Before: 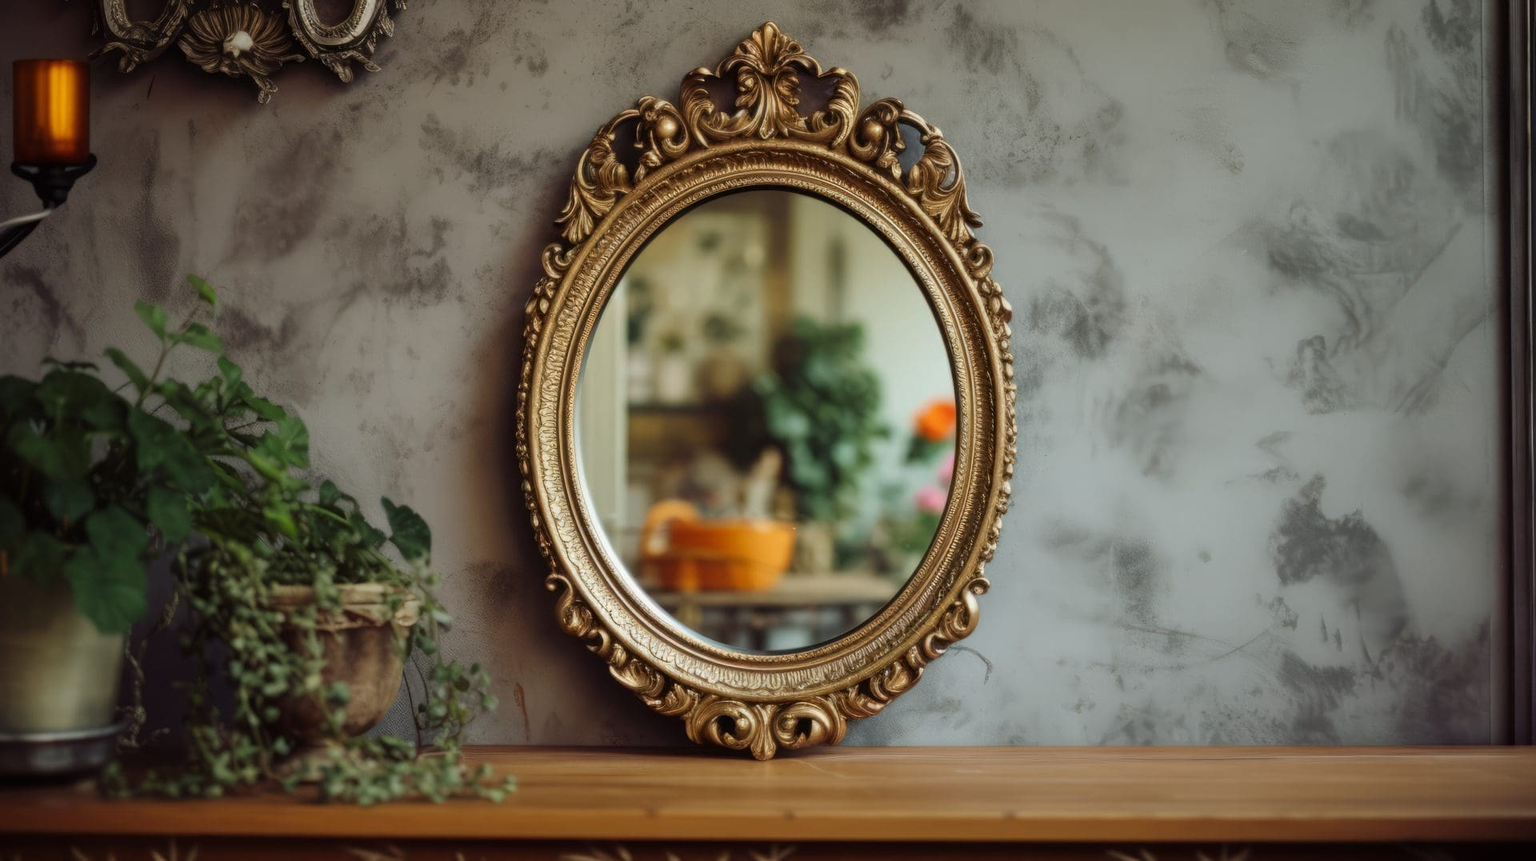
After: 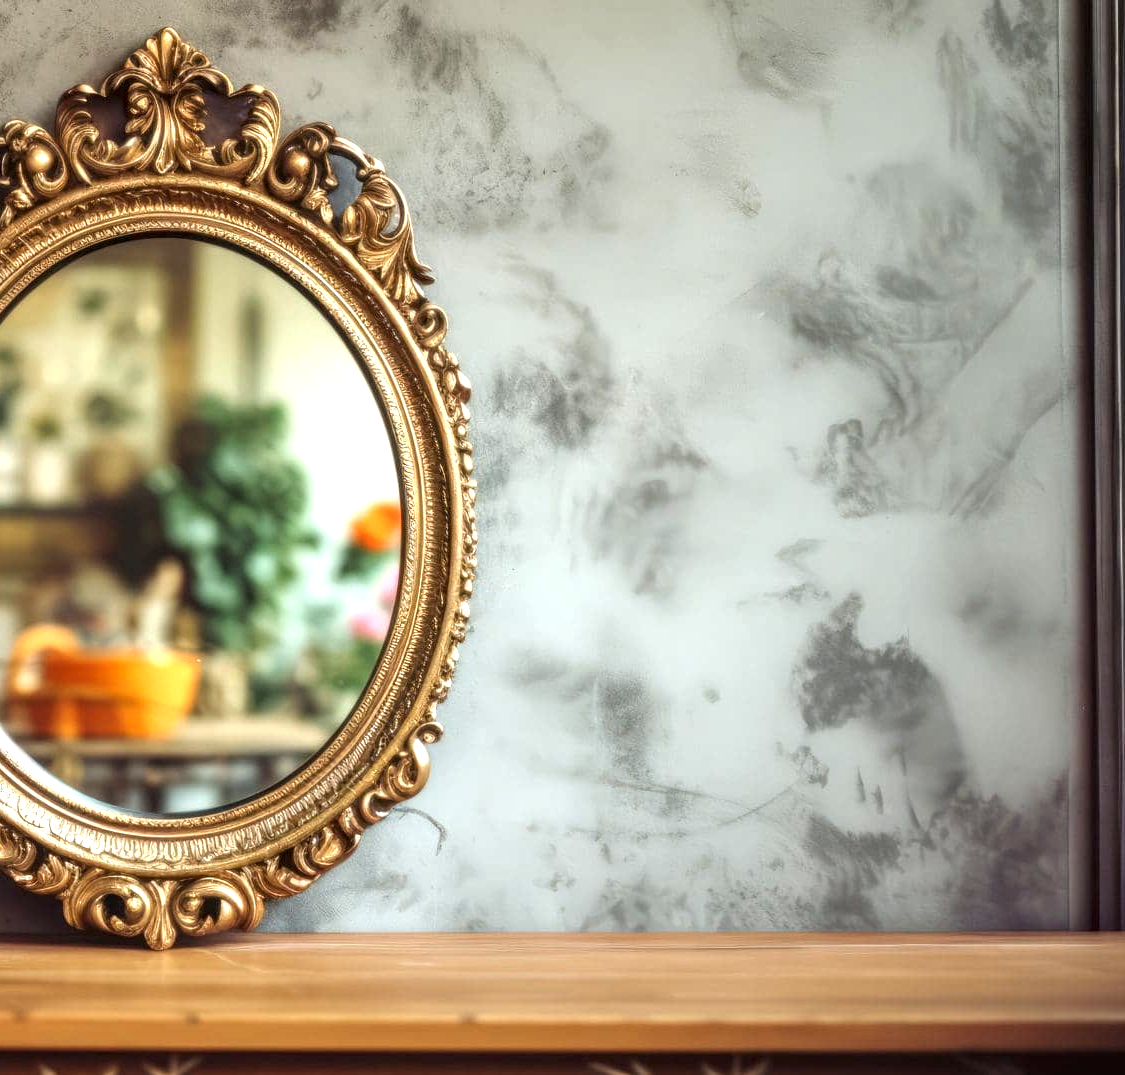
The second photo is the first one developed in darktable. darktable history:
crop: left 41.402%
exposure: exposure 1.16 EV, compensate exposure bias true, compensate highlight preservation false
white balance: emerald 1
local contrast: on, module defaults
